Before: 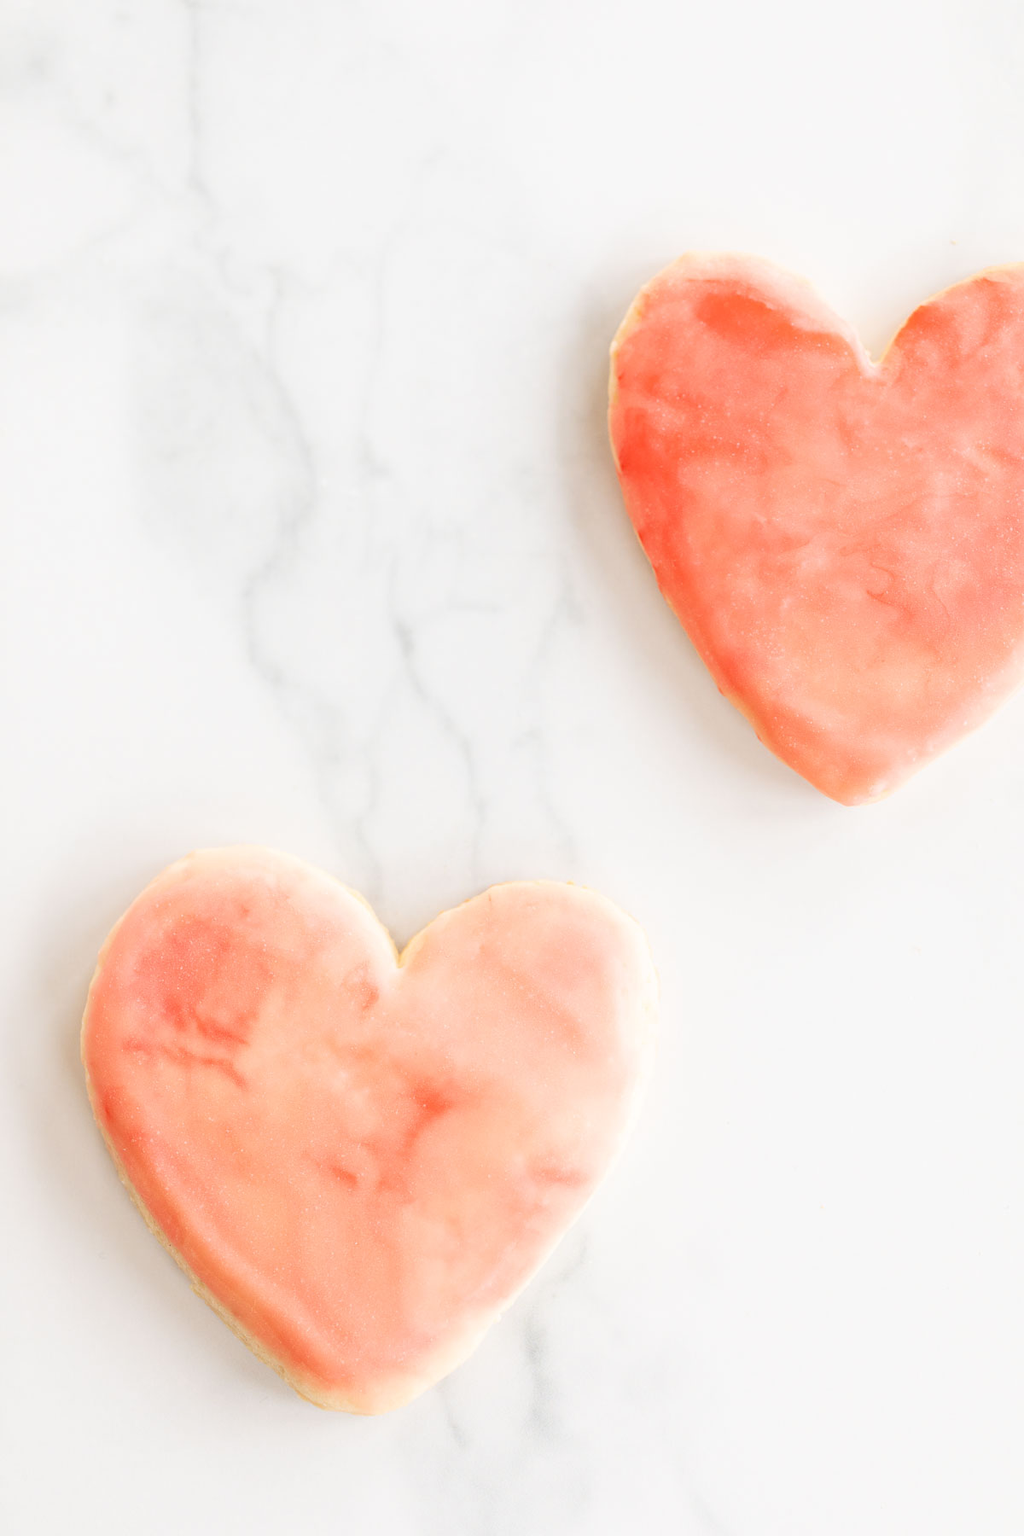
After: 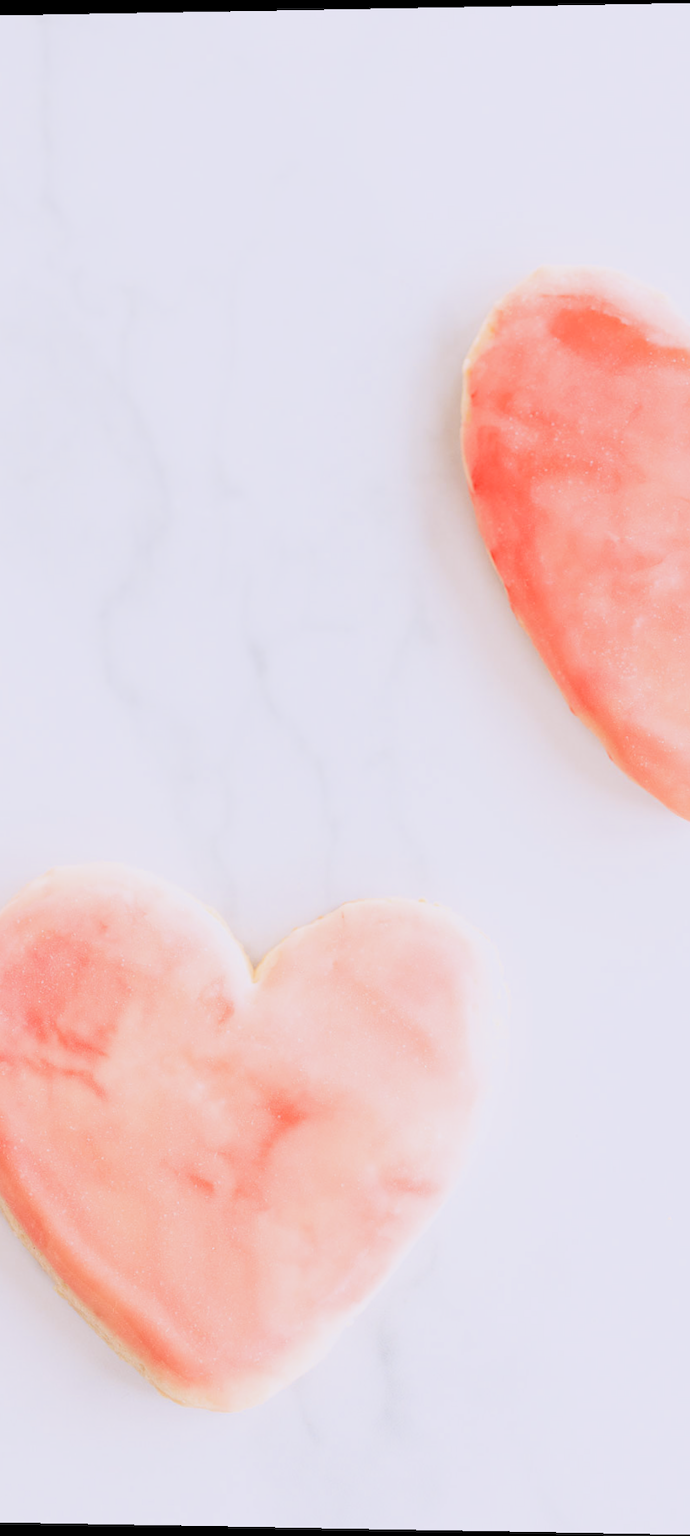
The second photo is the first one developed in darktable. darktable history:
rotate and perspective: lens shift (vertical) 0.048, lens shift (horizontal) -0.024, automatic cropping off
crop and rotate: left 14.385%, right 18.948%
filmic rgb: black relative exposure -7.65 EV, white relative exposure 4.56 EV, hardness 3.61, contrast 1.05
tone equalizer: -8 EV -0.75 EV, -7 EV -0.7 EV, -6 EV -0.6 EV, -5 EV -0.4 EV, -3 EV 0.4 EV, -2 EV 0.6 EV, -1 EV 0.7 EV, +0 EV 0.75 EV, edges refinement/feathering 500, mask exposure compensation -1.57 EV, preserve details no
white balance: red 1.004, blue 1.096
